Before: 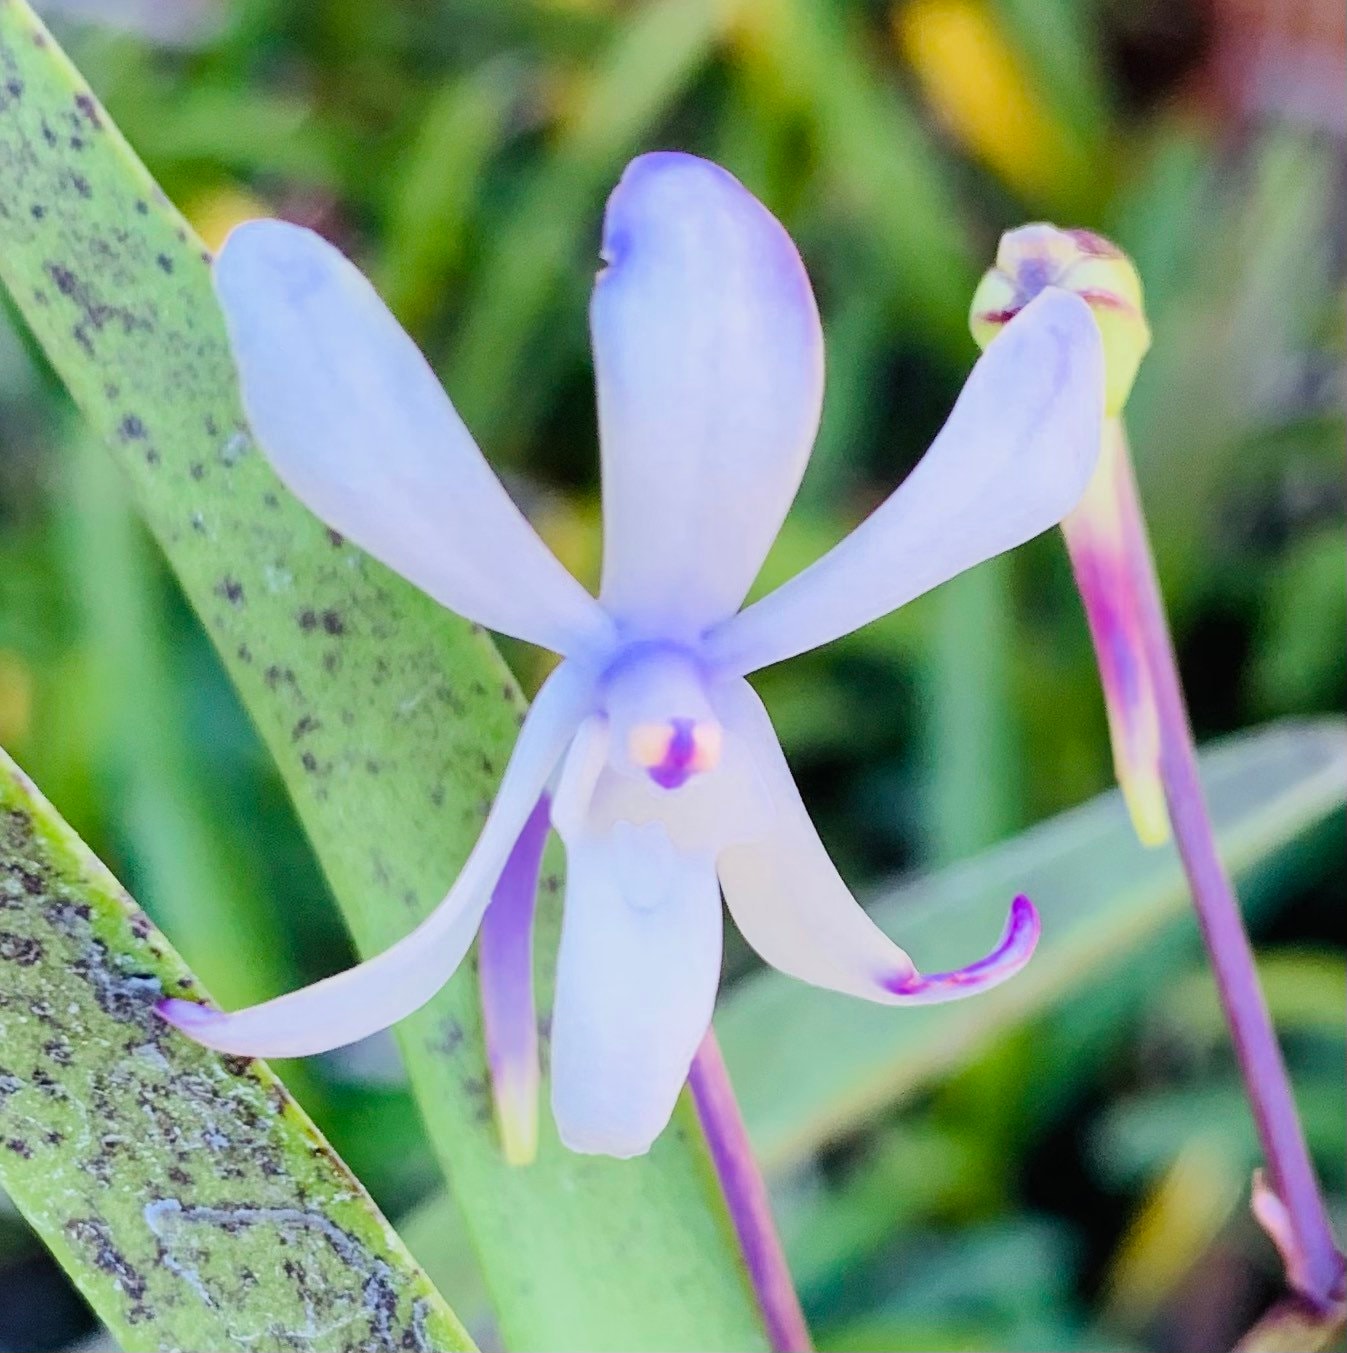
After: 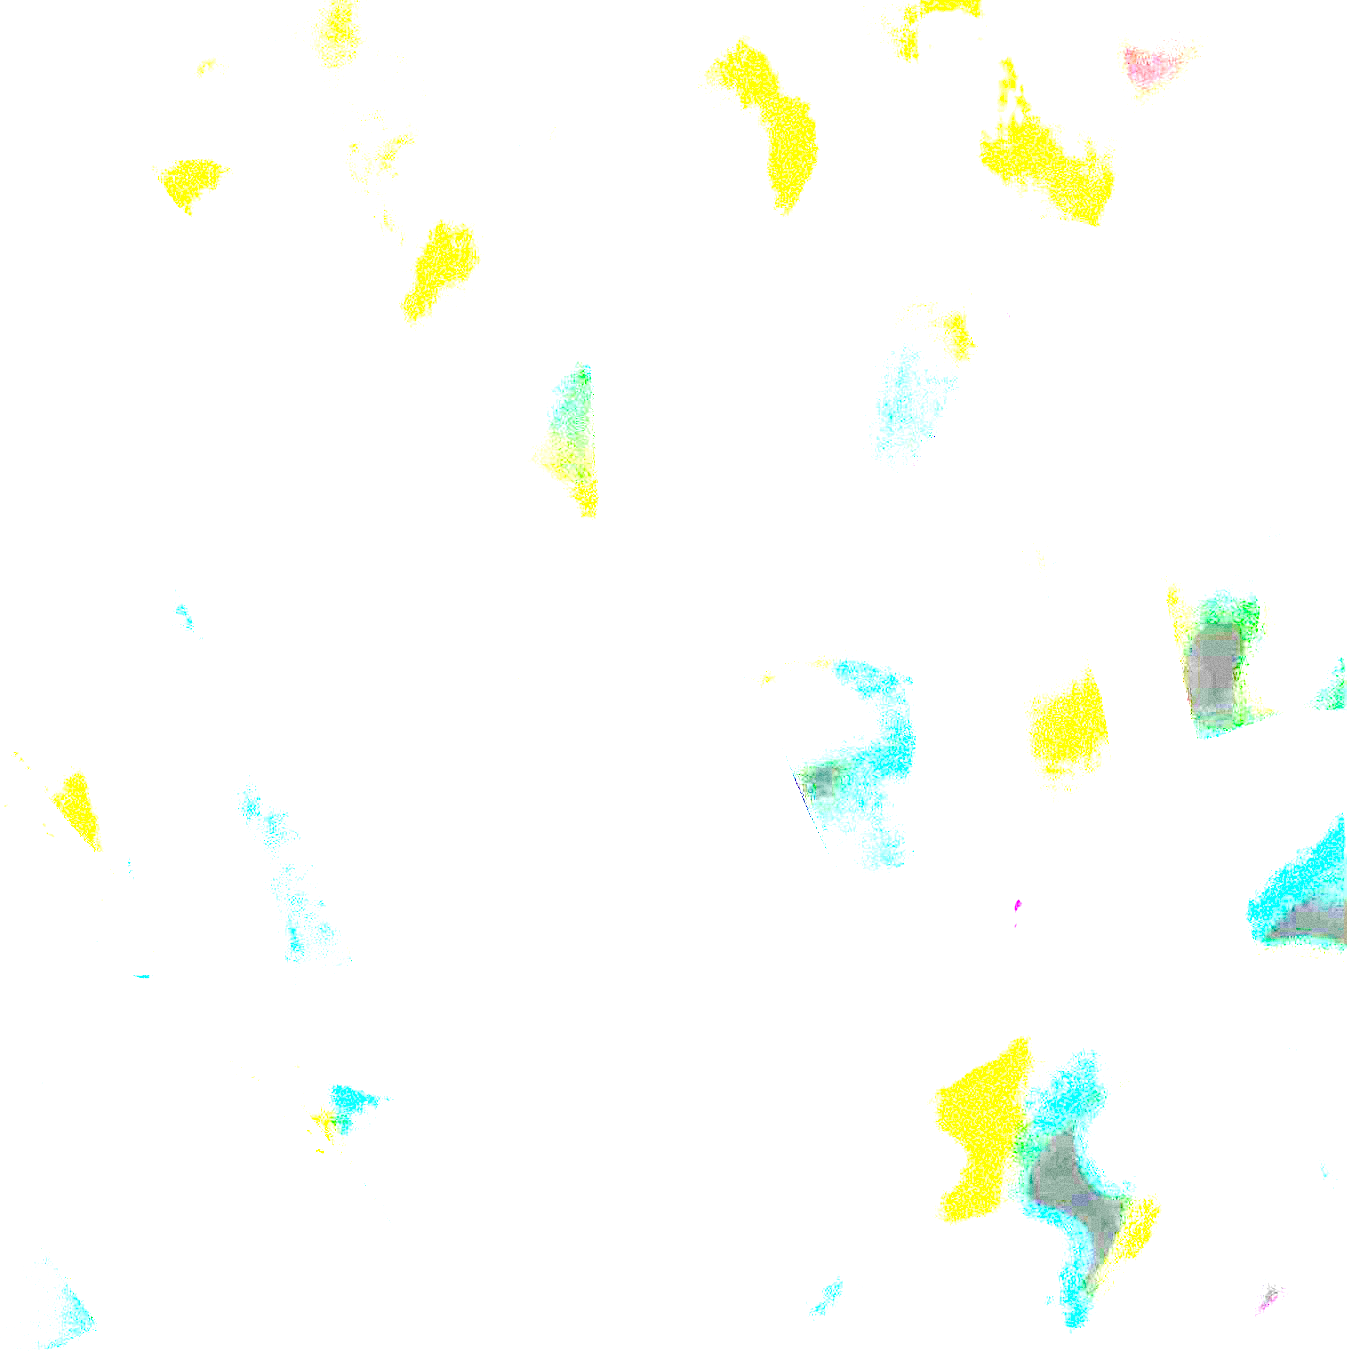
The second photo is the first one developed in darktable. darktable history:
grain: coarseness 0.09 ISO, strength 40%
exposure: exposure 8 EV, compensate highlight preservation false
